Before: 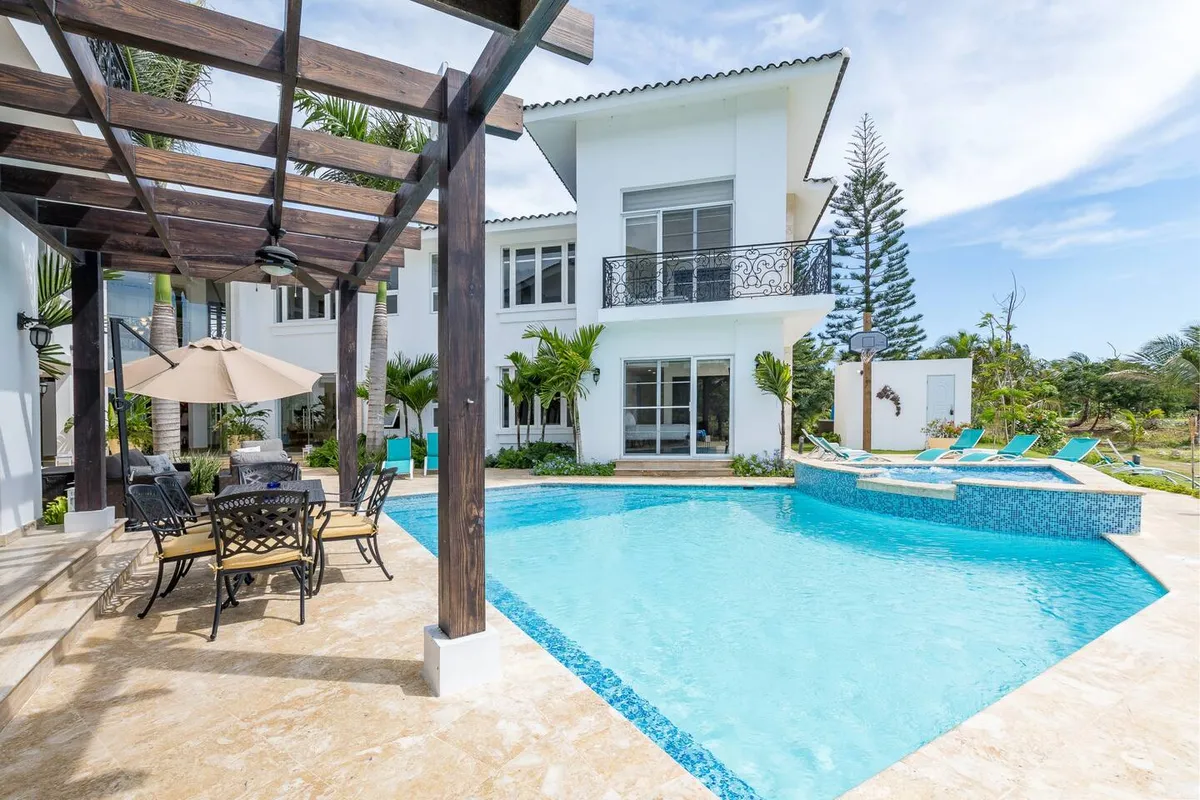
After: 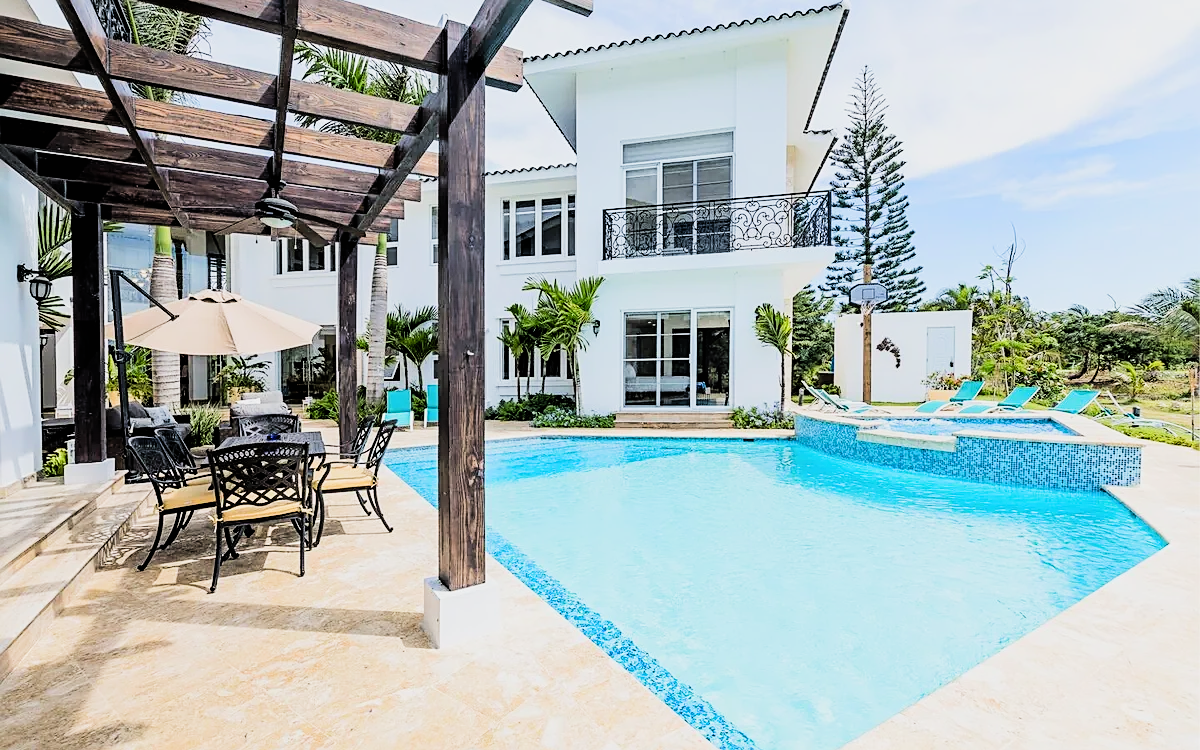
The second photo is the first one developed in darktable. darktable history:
crop and rotate: top 6.25%
filmic rgb: black relative exposure -5 EV, hardness 2.88, contrast 1.4, highlights saturation mix -30%
tone equalizer: on, module defaults
sharpen: on, module defaults
tone curve: curves: ch0 [(0, 0) (0.526, 0.642) (1, 1)], color space Lab, linked channels, preserve colors none
